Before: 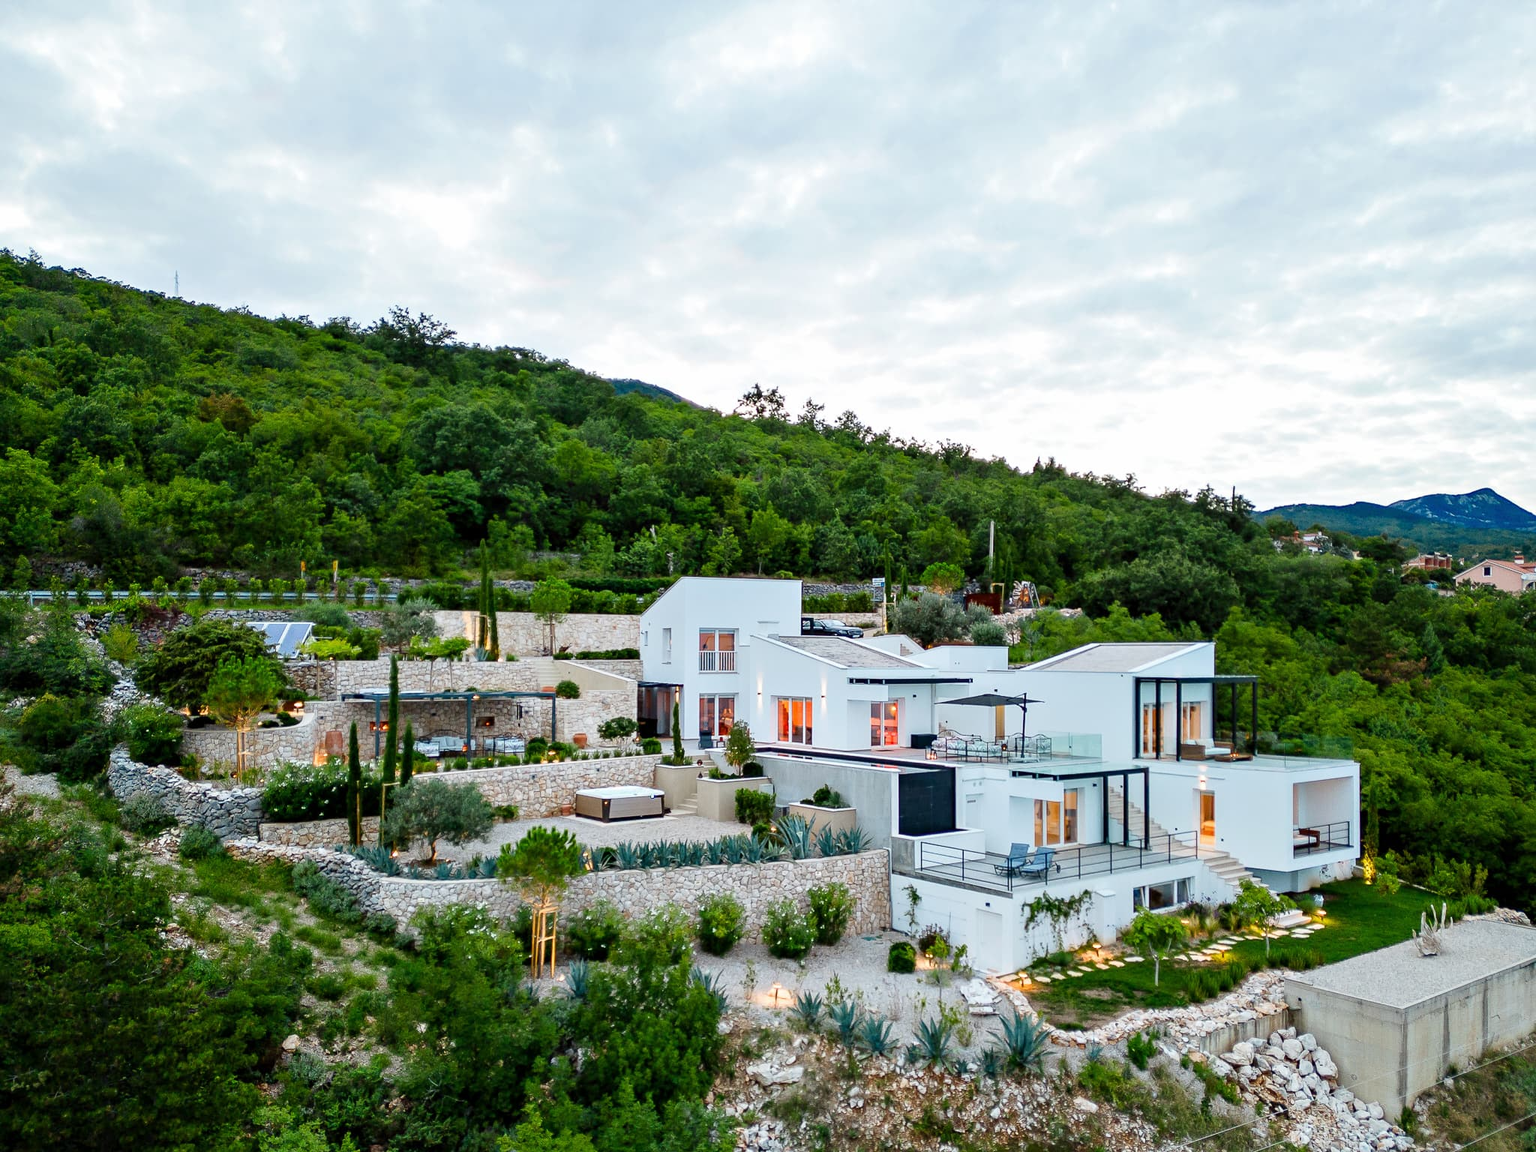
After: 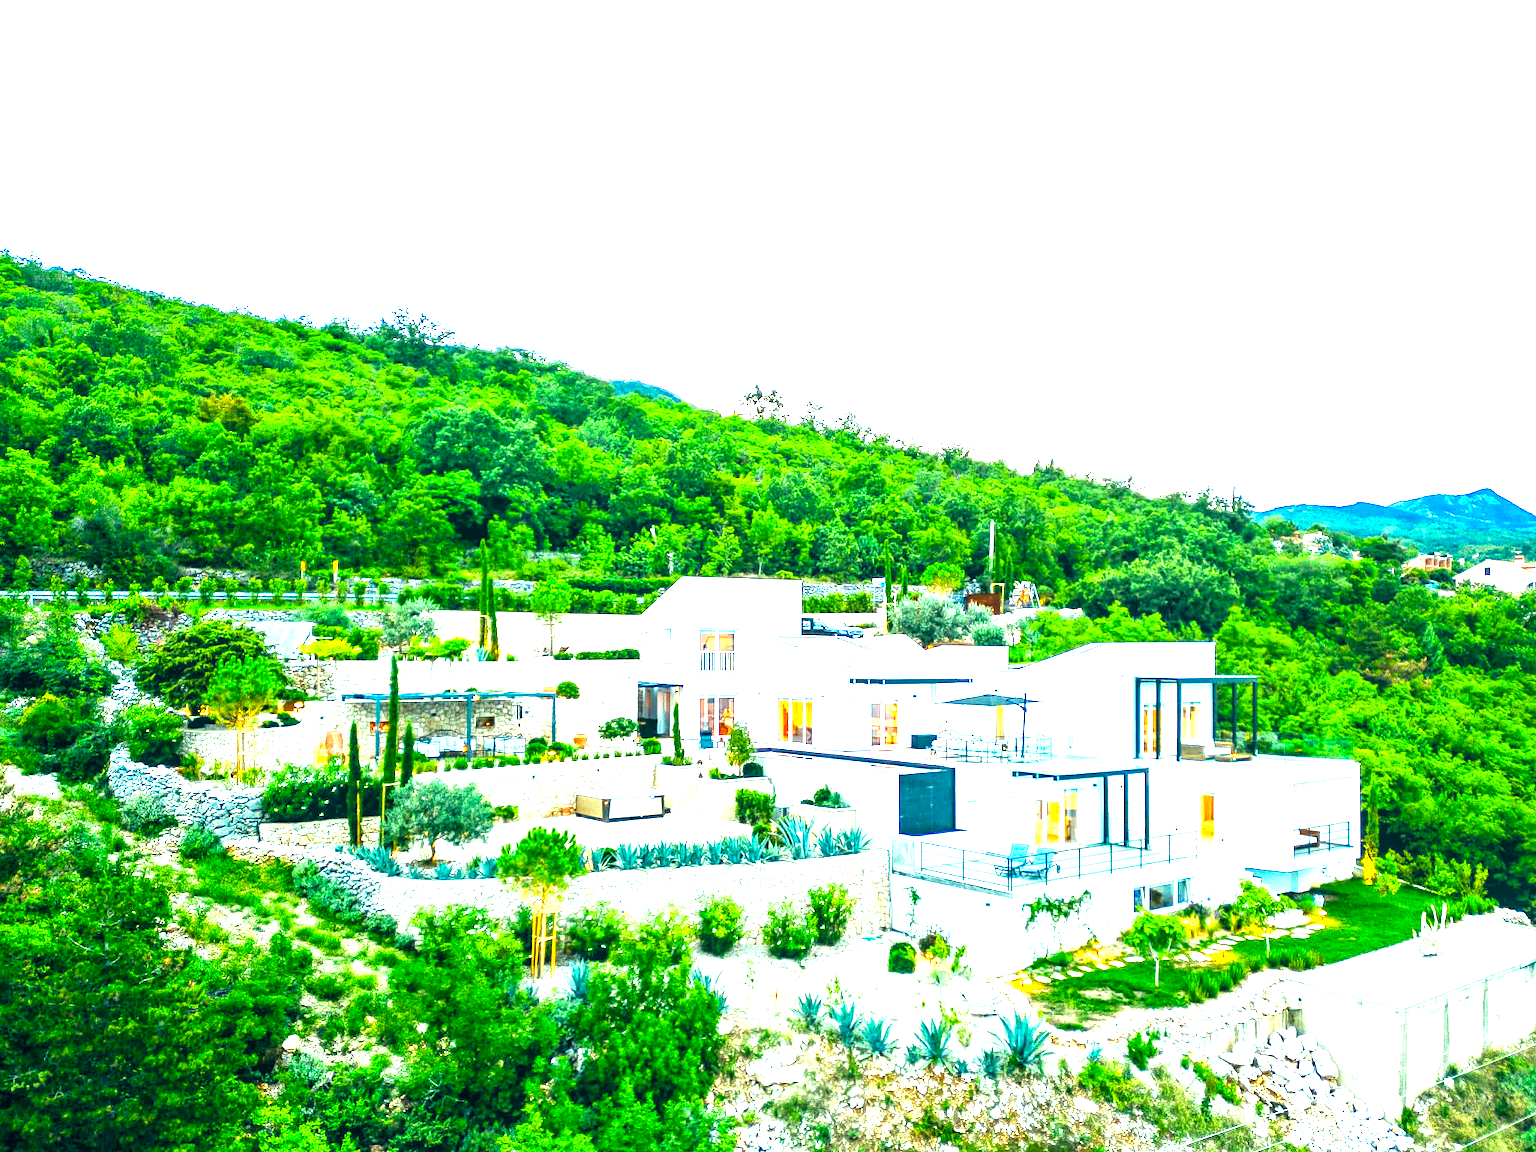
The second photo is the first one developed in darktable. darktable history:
exposure: black level correction 0, exposure 2.138 EV, compensate exposure bias true, compensate highlight preservation false
local contrast: detail 130%
color balance: output saturation 120%
color correction: highlights a* -20.08, highlights b* 9.8, shadows a* -20.4, shadows b* -10.76
levels: levels [0.016, 0.492, 0.969]
